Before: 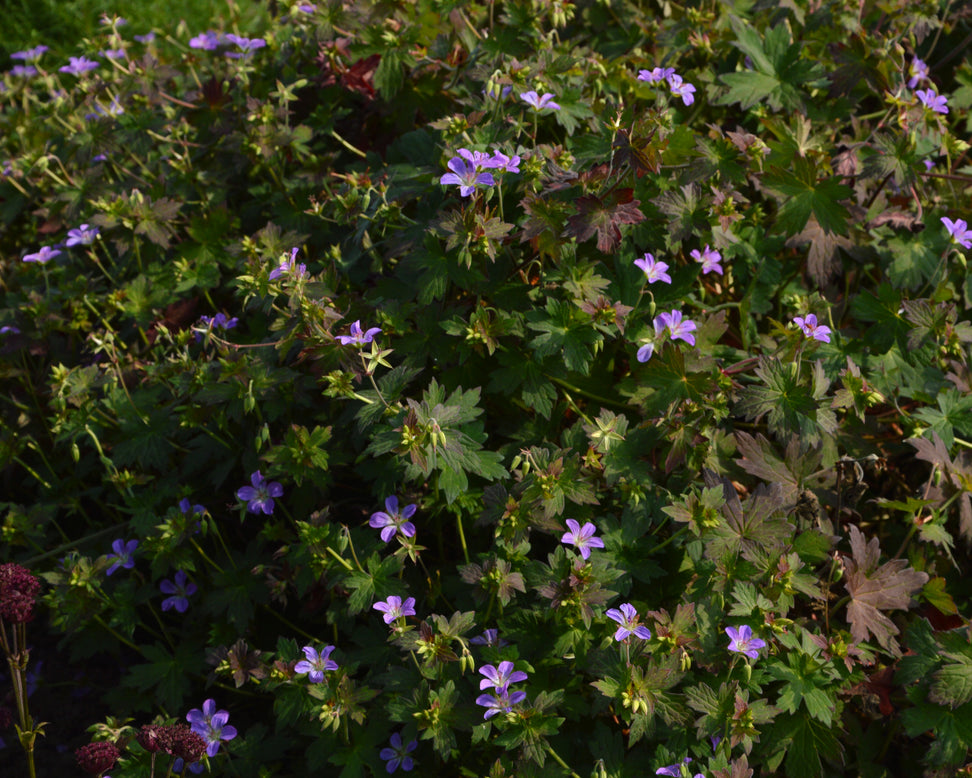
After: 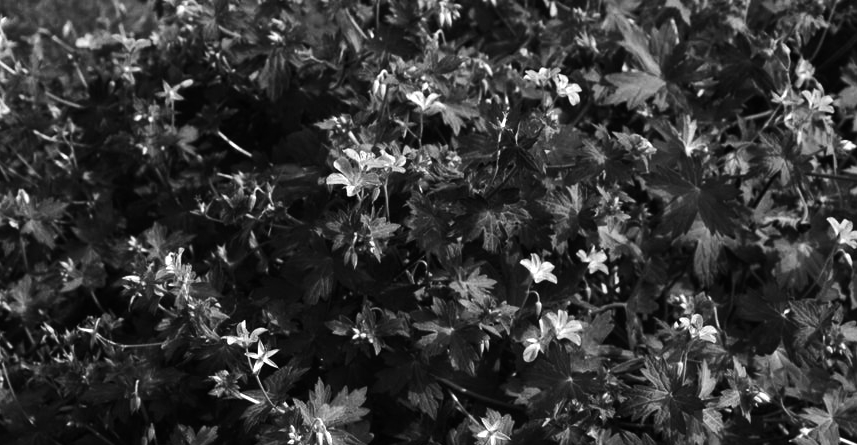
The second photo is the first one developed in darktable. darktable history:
crop and rotate: left 11.812%, bottom 42.776%
monochrome: on, module defaults
tone equalizer: -8 EV -1.08 EV, -7 EV -1.01 EV, -6 EV -0.867 EV, -5 EV -0.578 EV, -3 EV 0.578 EV, -2 EV 0.867 EV, -1 EV 1.01 EV, +0 EV 1.08 EV, edges refinement/feathering 500, mask exposure compensation -1.57 EV, preserve details no
